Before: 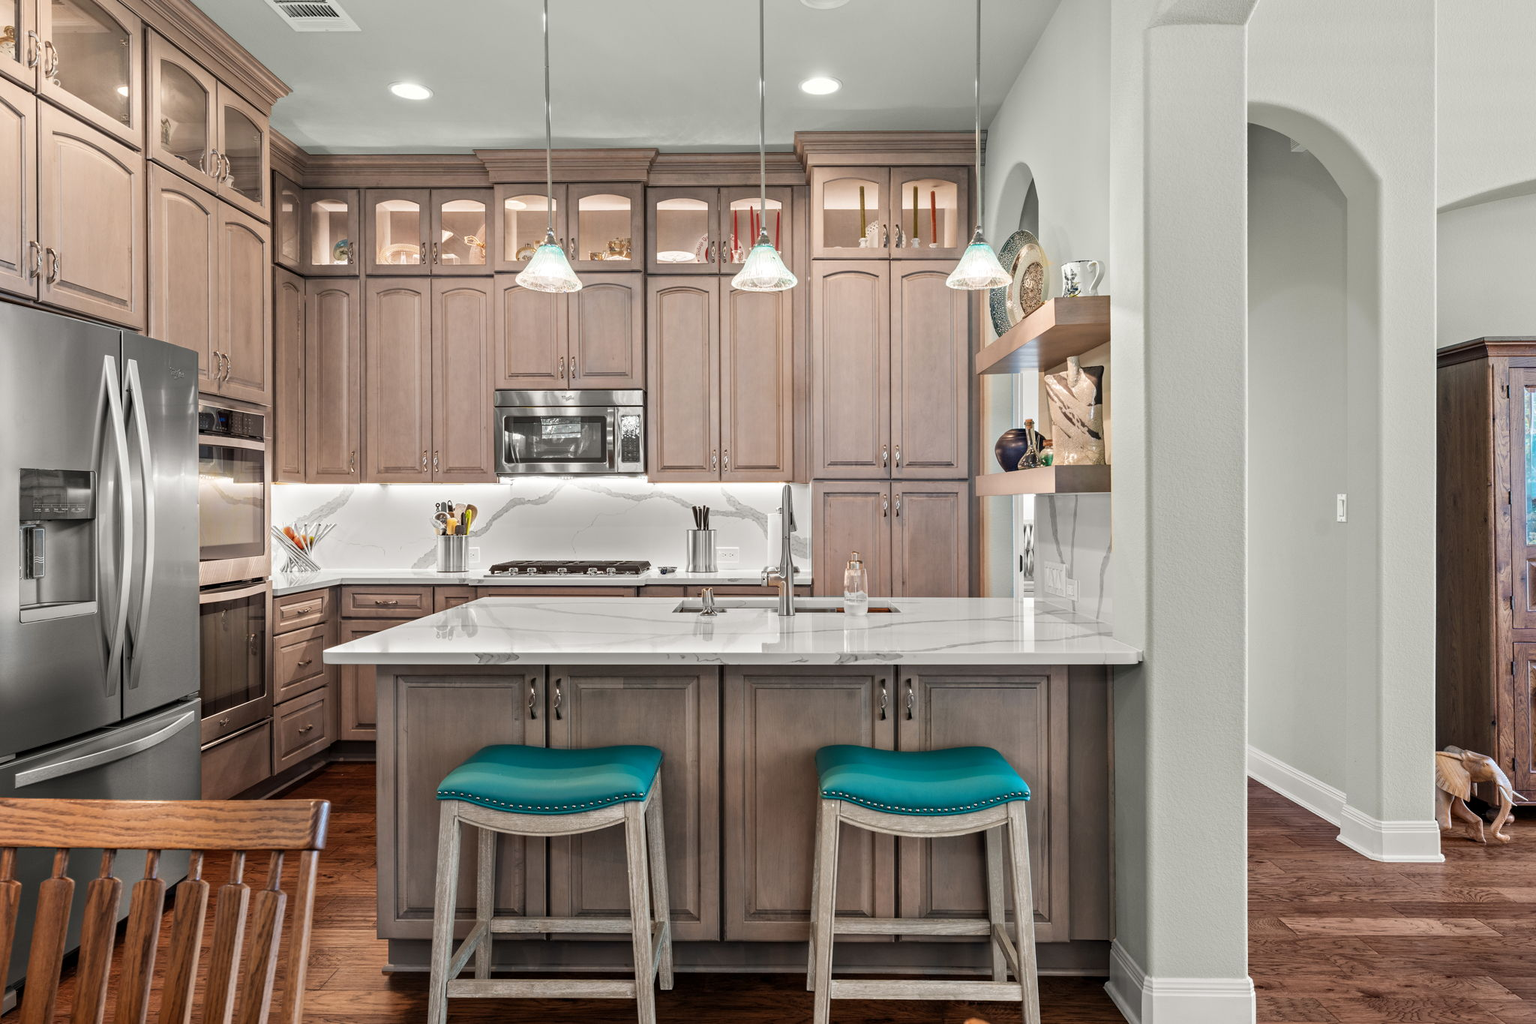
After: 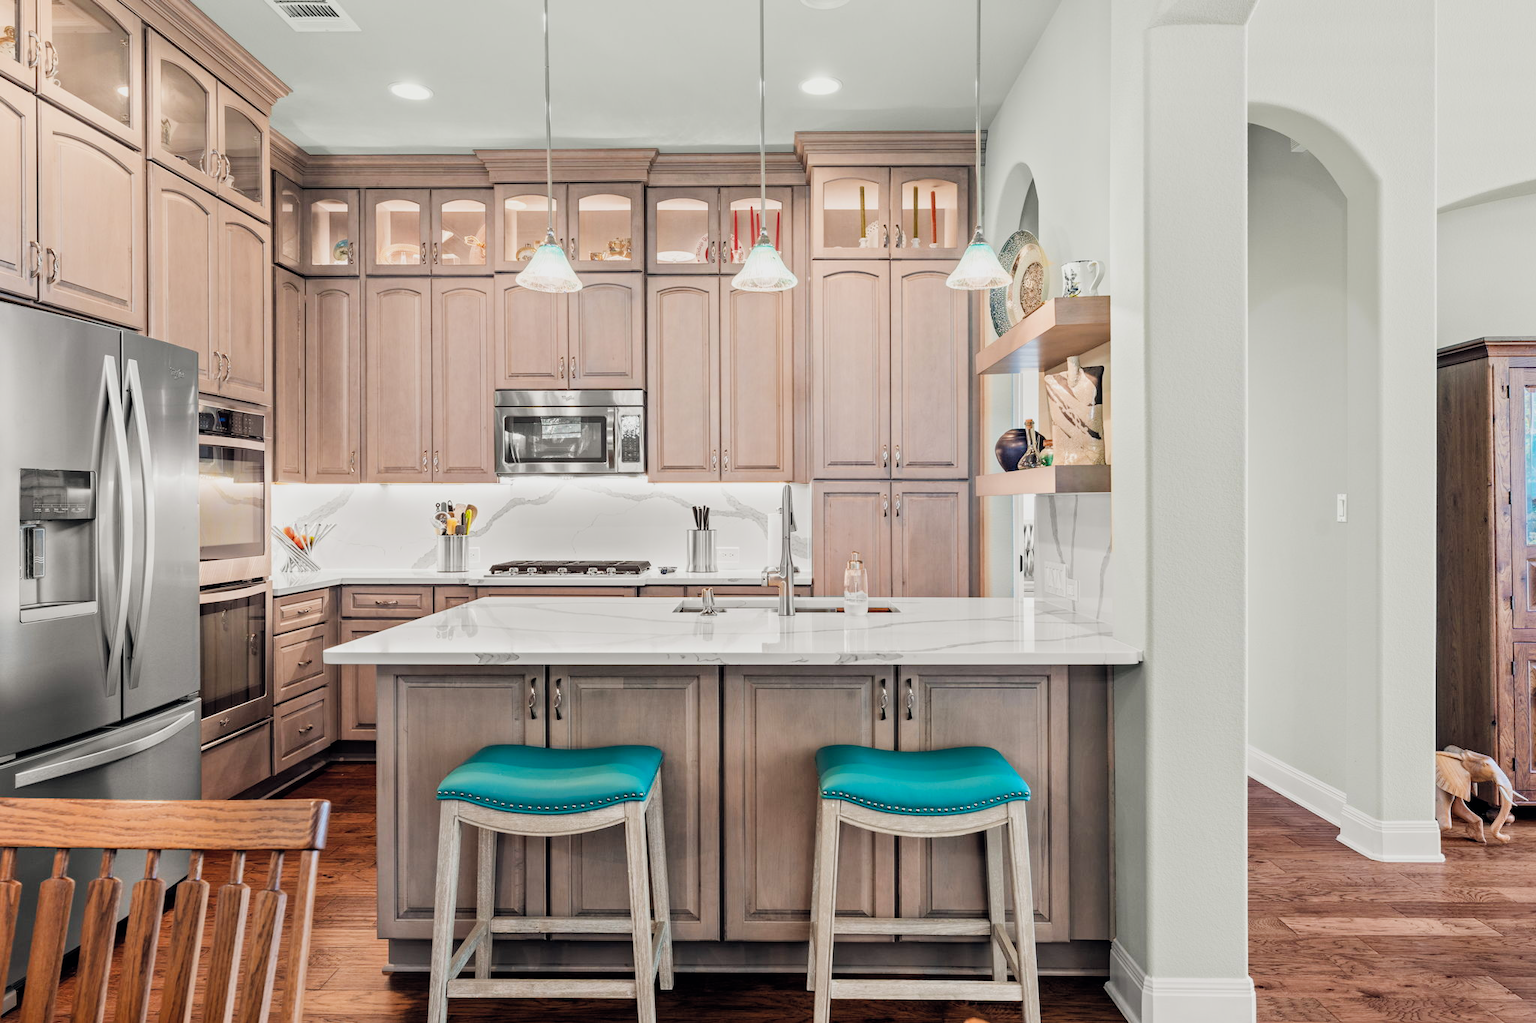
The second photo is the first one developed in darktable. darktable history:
exposure: black level correction 0, exposure 0.699 EV, compensate exposure bias true, compensate highlight preservation false
filmic rgb: black relative exposure -7.65 EV, white relative exposure 4.56 EV, threshold 5.99 EV, hardness 3.61, enable highlight reconstruction true
color balance rgb: global offset › chroma 0.06%, global offset › hue 253.81°, linear chroma grading › global chroma 9.92%, perceptual saturation grading › global saturation 0.358%
